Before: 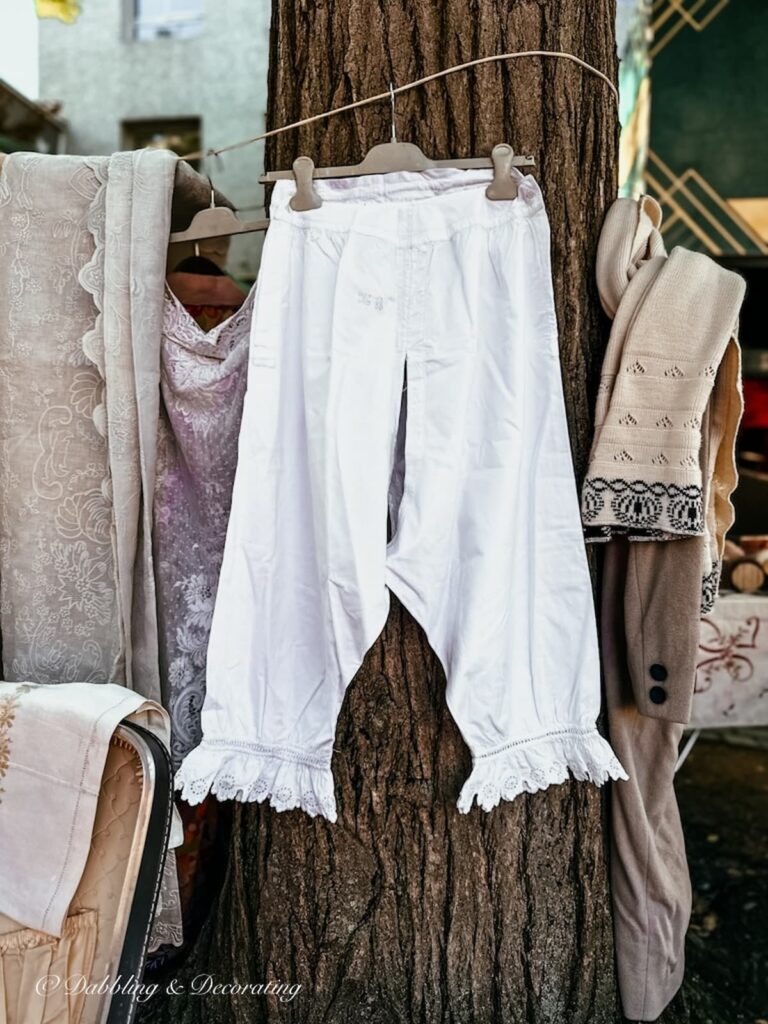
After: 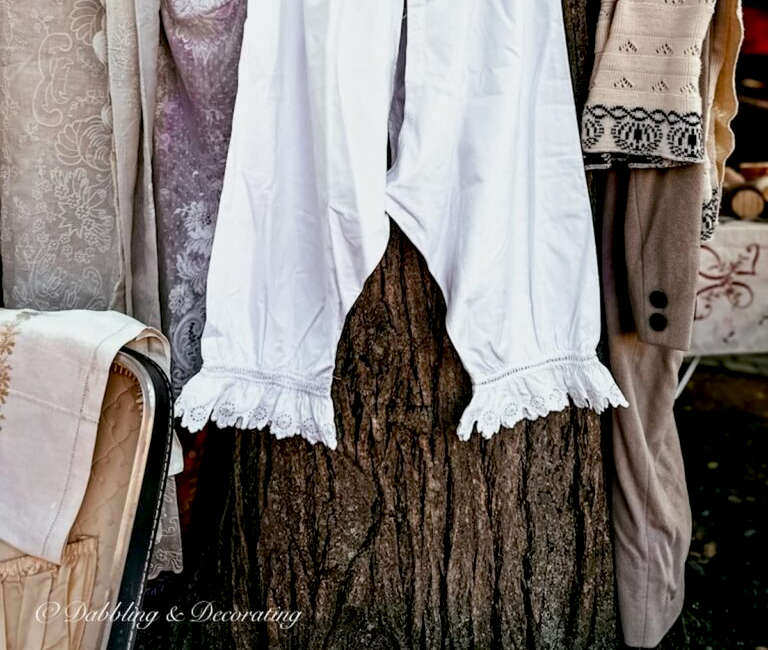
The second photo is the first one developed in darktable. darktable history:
crop and rotate: top 36.435%
exposure: black level correction 0.009, compensate highlight preservation false
